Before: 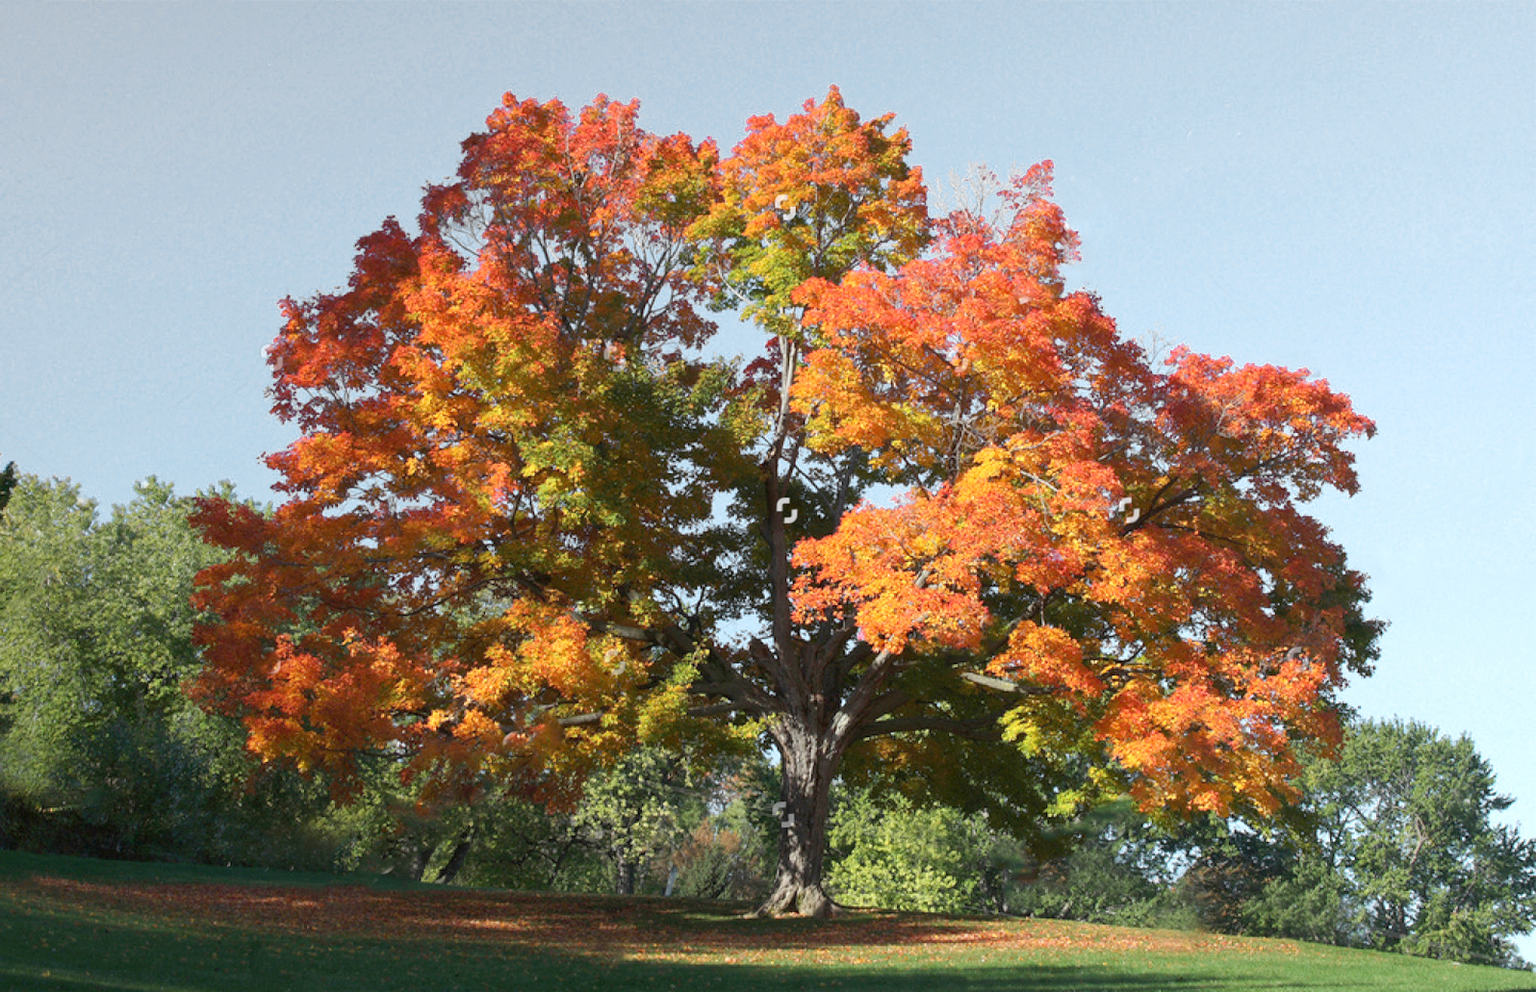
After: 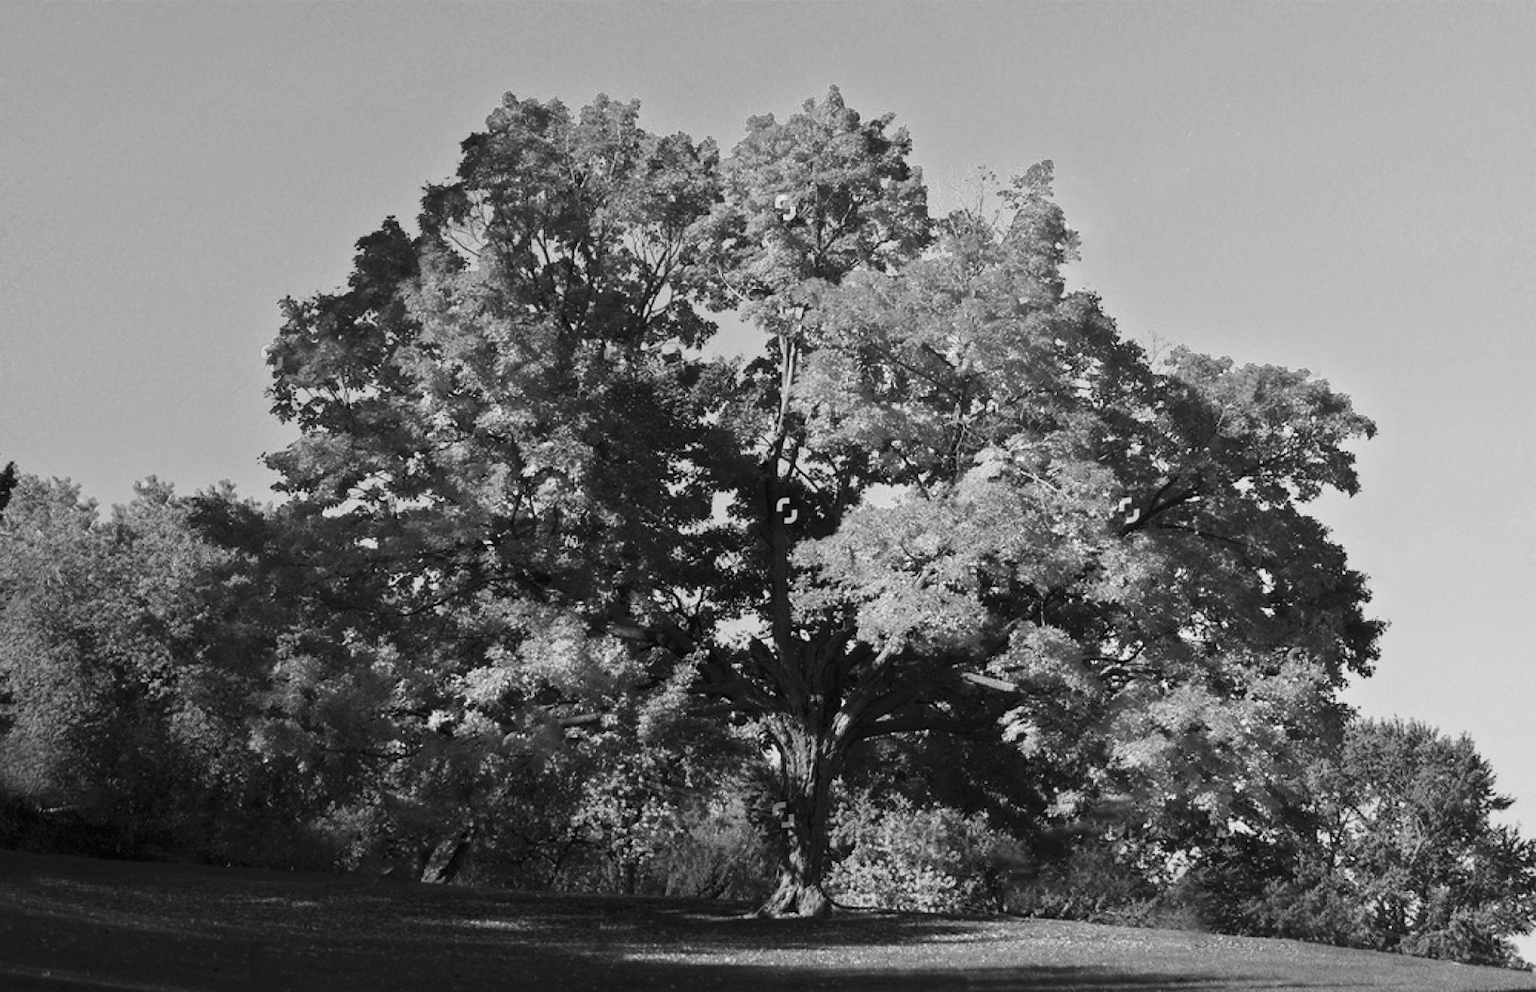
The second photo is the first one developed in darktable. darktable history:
monochrome: a 26.22, b 42.67, size 0.8
contrast brightness saturation: contrast 0.12, brightness -0.12, saturation 0.2
